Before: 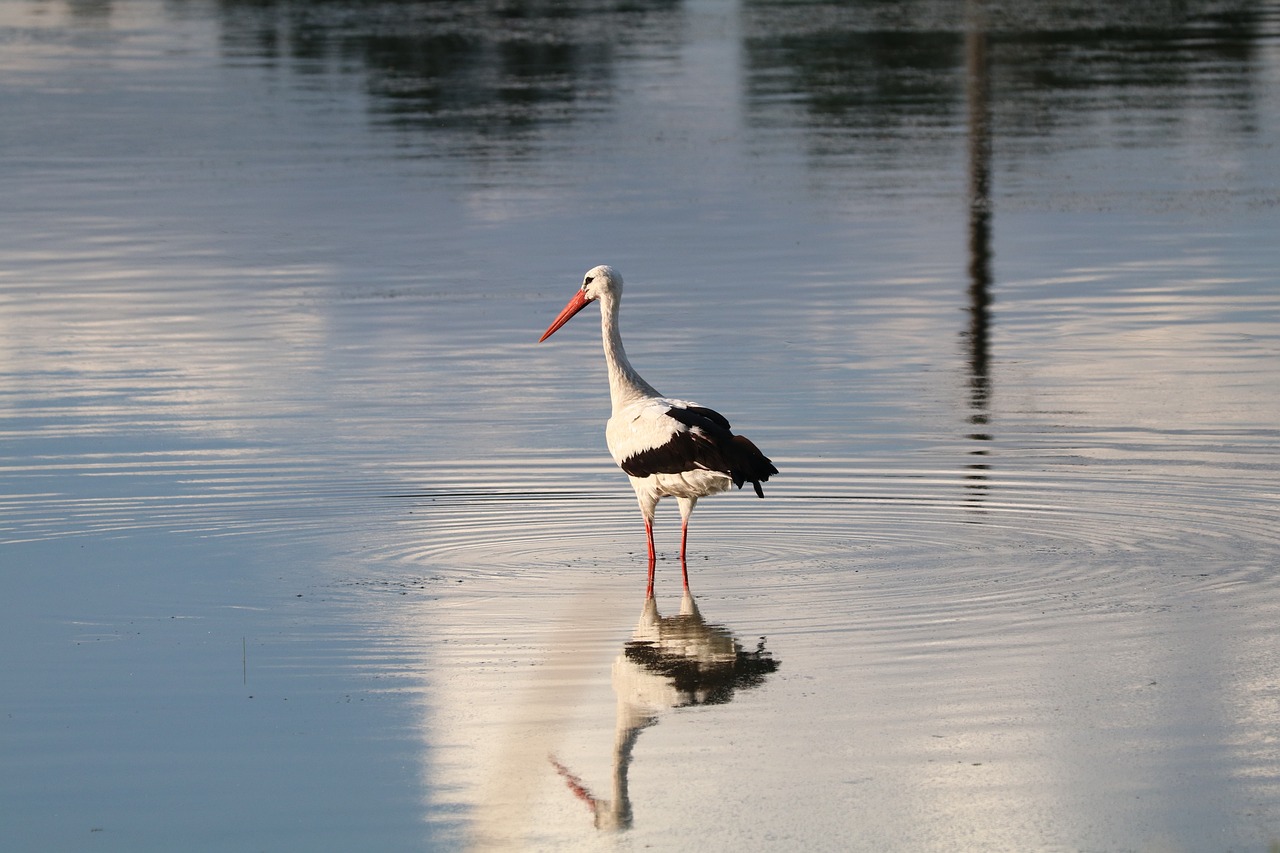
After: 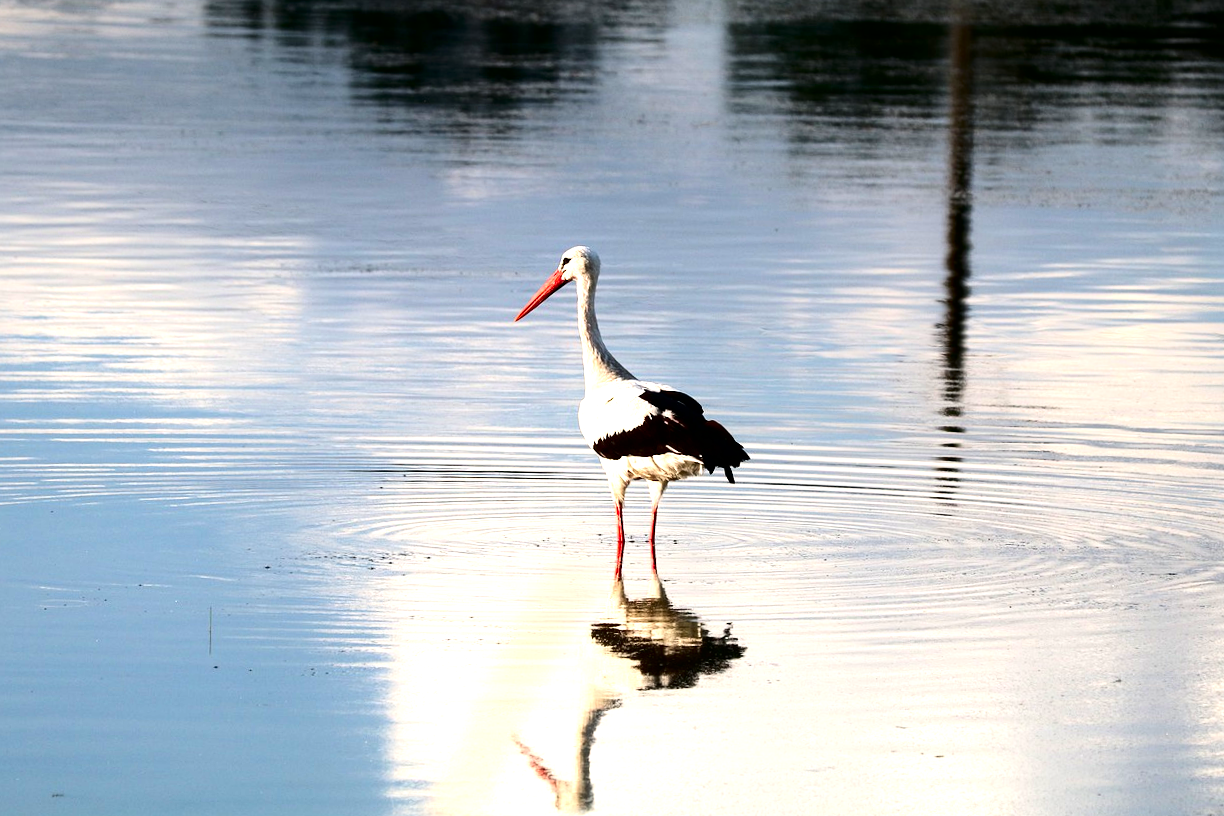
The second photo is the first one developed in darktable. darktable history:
tone equalizer: -8 EV -1.11 EV, -7 EV -0.987 EV, -6 EV -0.861 EV, -5 EV -0.584 EV, -3 EV 0.56 EV, -2 EV 0.844 EV, -1 EV 1.01 EV, +0 EV 1.06 EV
contrast brightness saturation: contrast 0.222, brightness -0.19, saturation 0.244
crop and rotate: angle -1.74°
